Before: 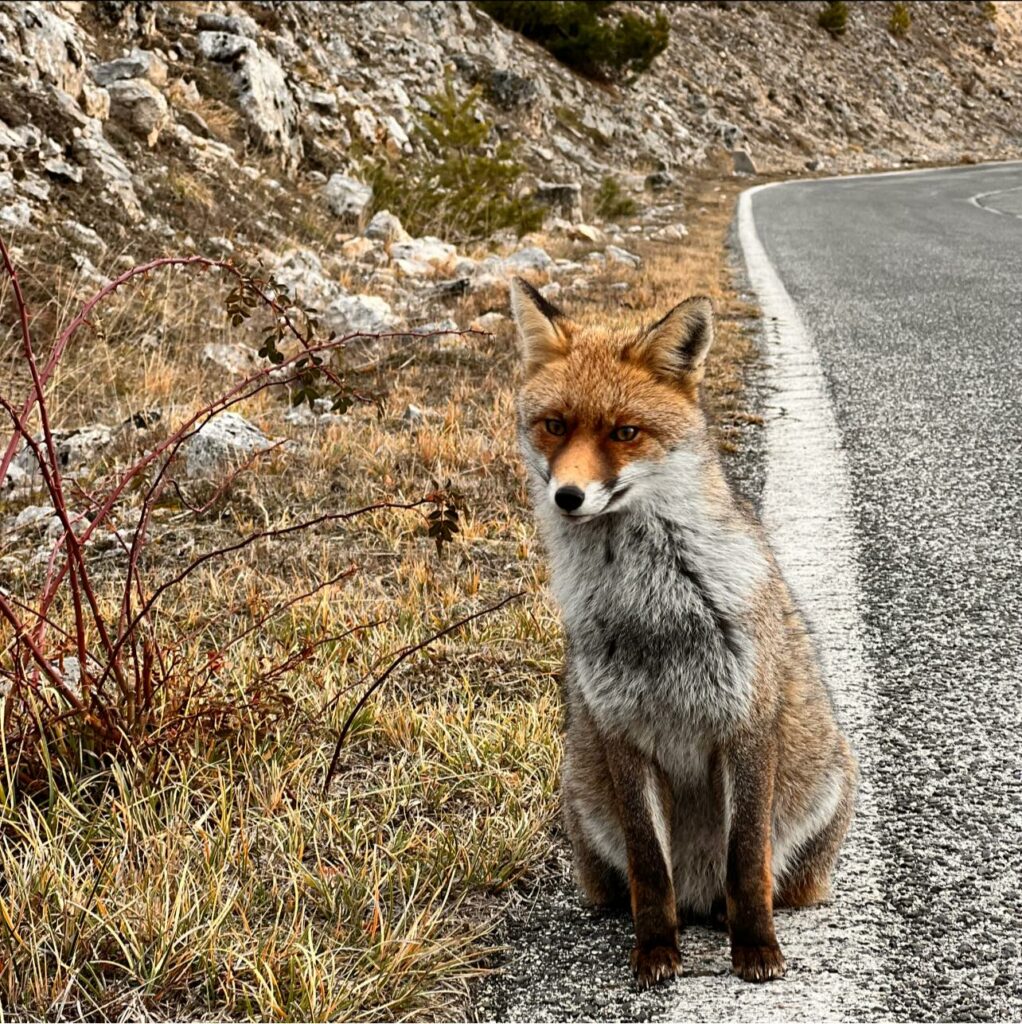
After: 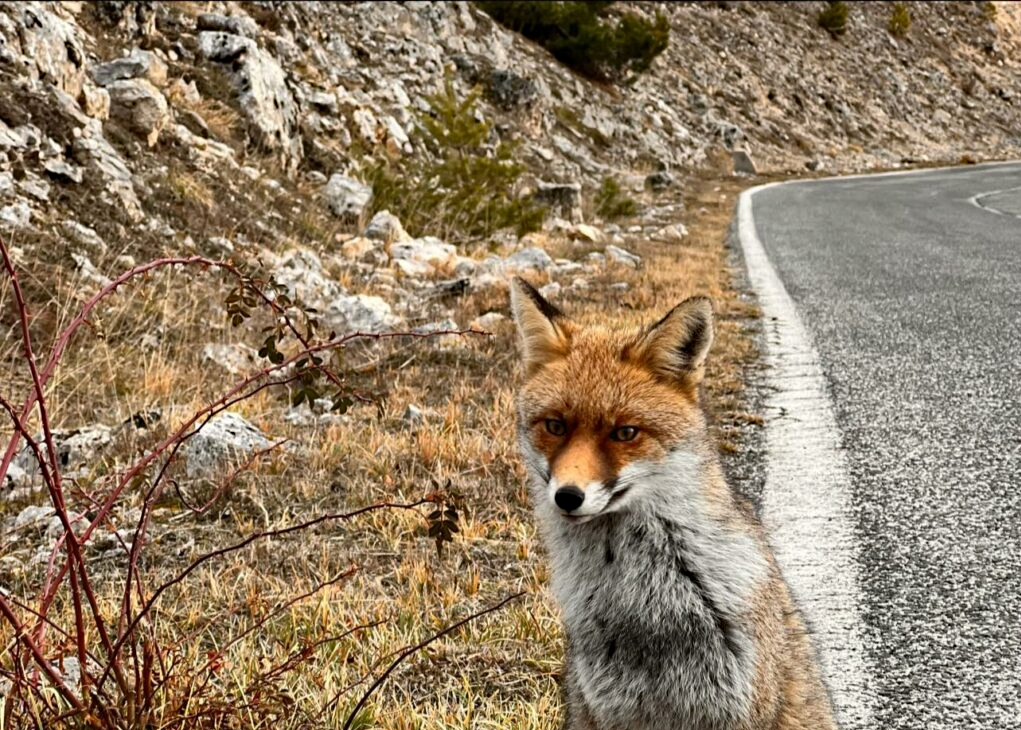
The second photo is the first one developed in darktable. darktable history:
crop: right 0.001%, bottom 28.631%
haze removal: compatibility mode true, adaptive false
